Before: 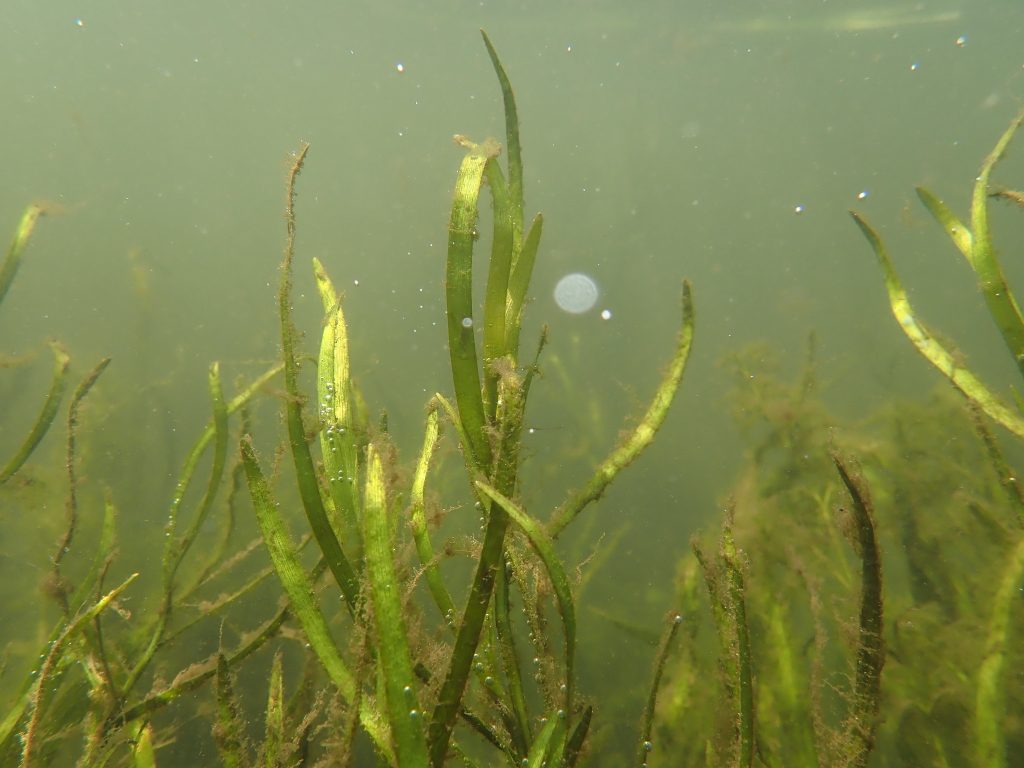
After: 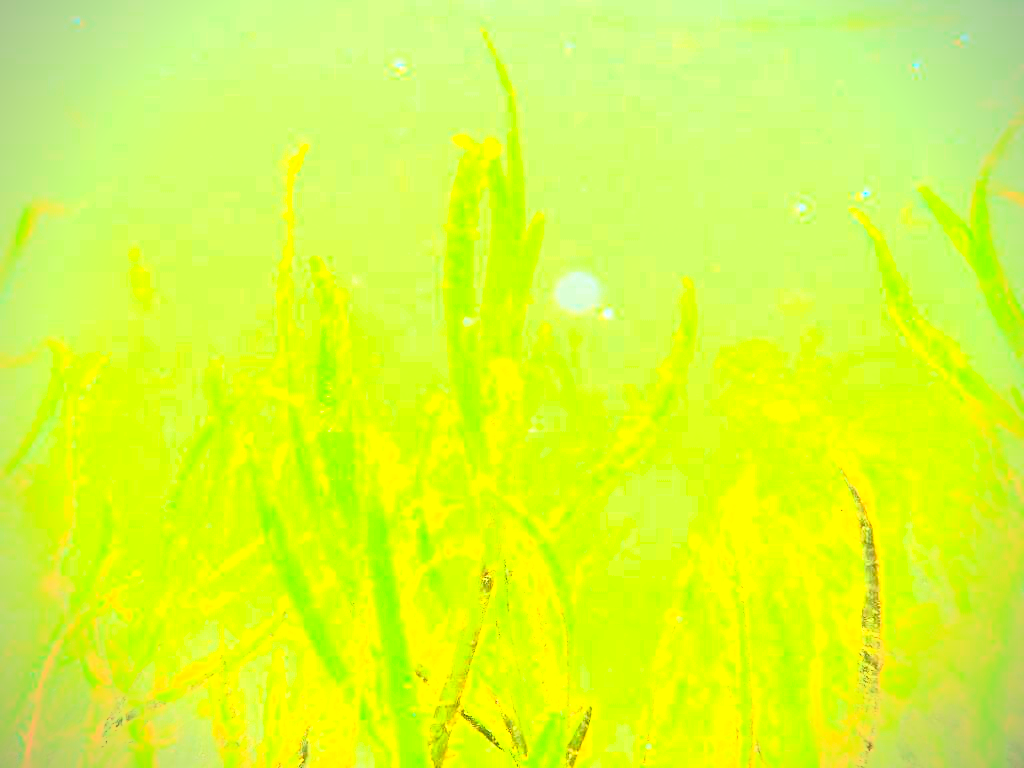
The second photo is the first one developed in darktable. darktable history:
vignetting: on, module defaults
exposure: black level correction 0, exposure 2.363 EV, compensate highlight preservation false
contrast brightness saturation: contrast 0.985, brightness 0.984, saturation 0.986
